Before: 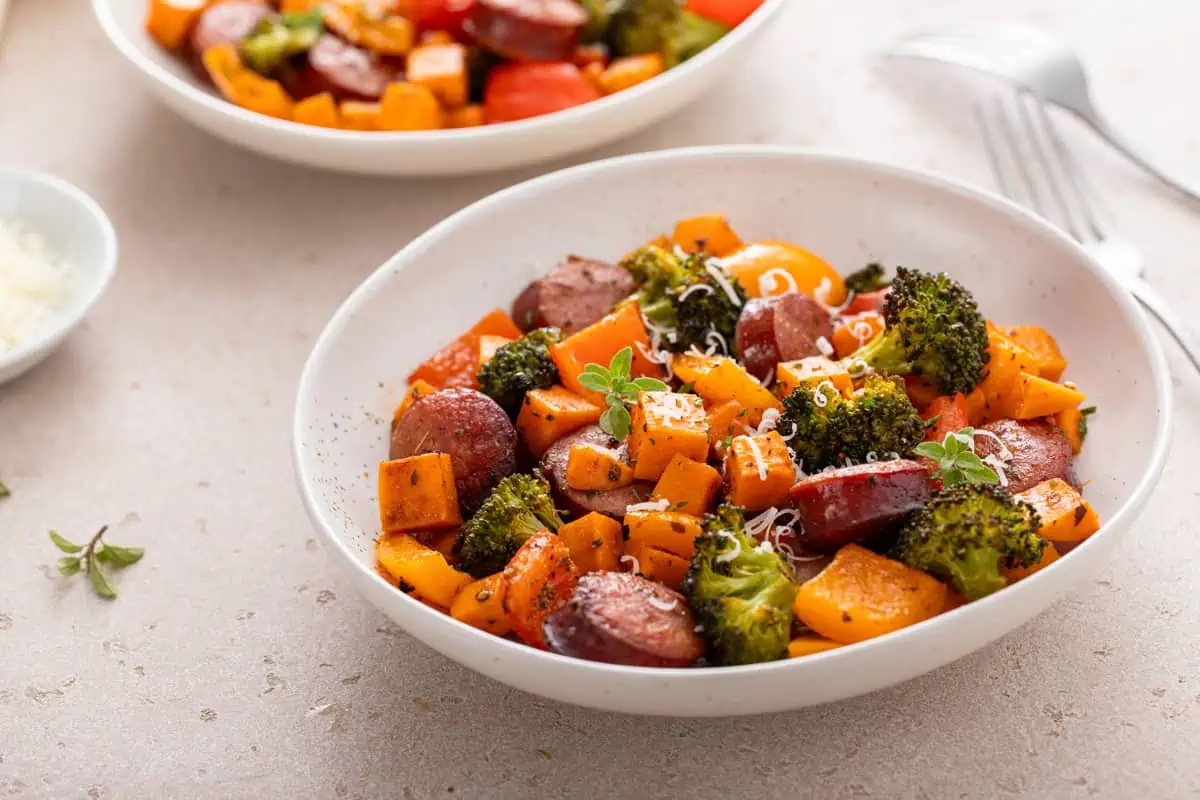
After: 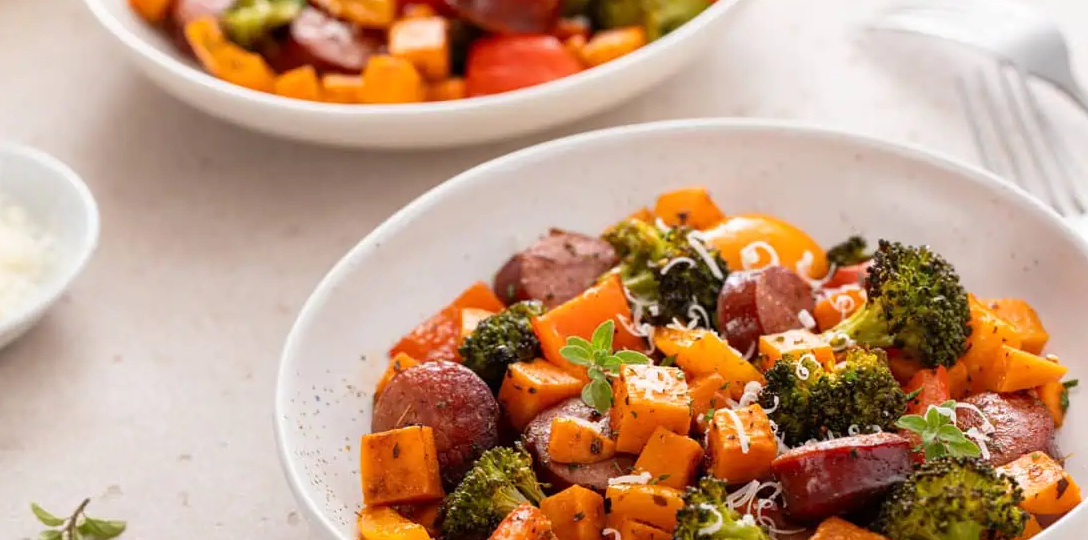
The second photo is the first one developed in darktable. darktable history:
tone equalizer: on, module defaults
crop: left 1.509%, top 3.452%, right 7.696%, bottom 28.452%
